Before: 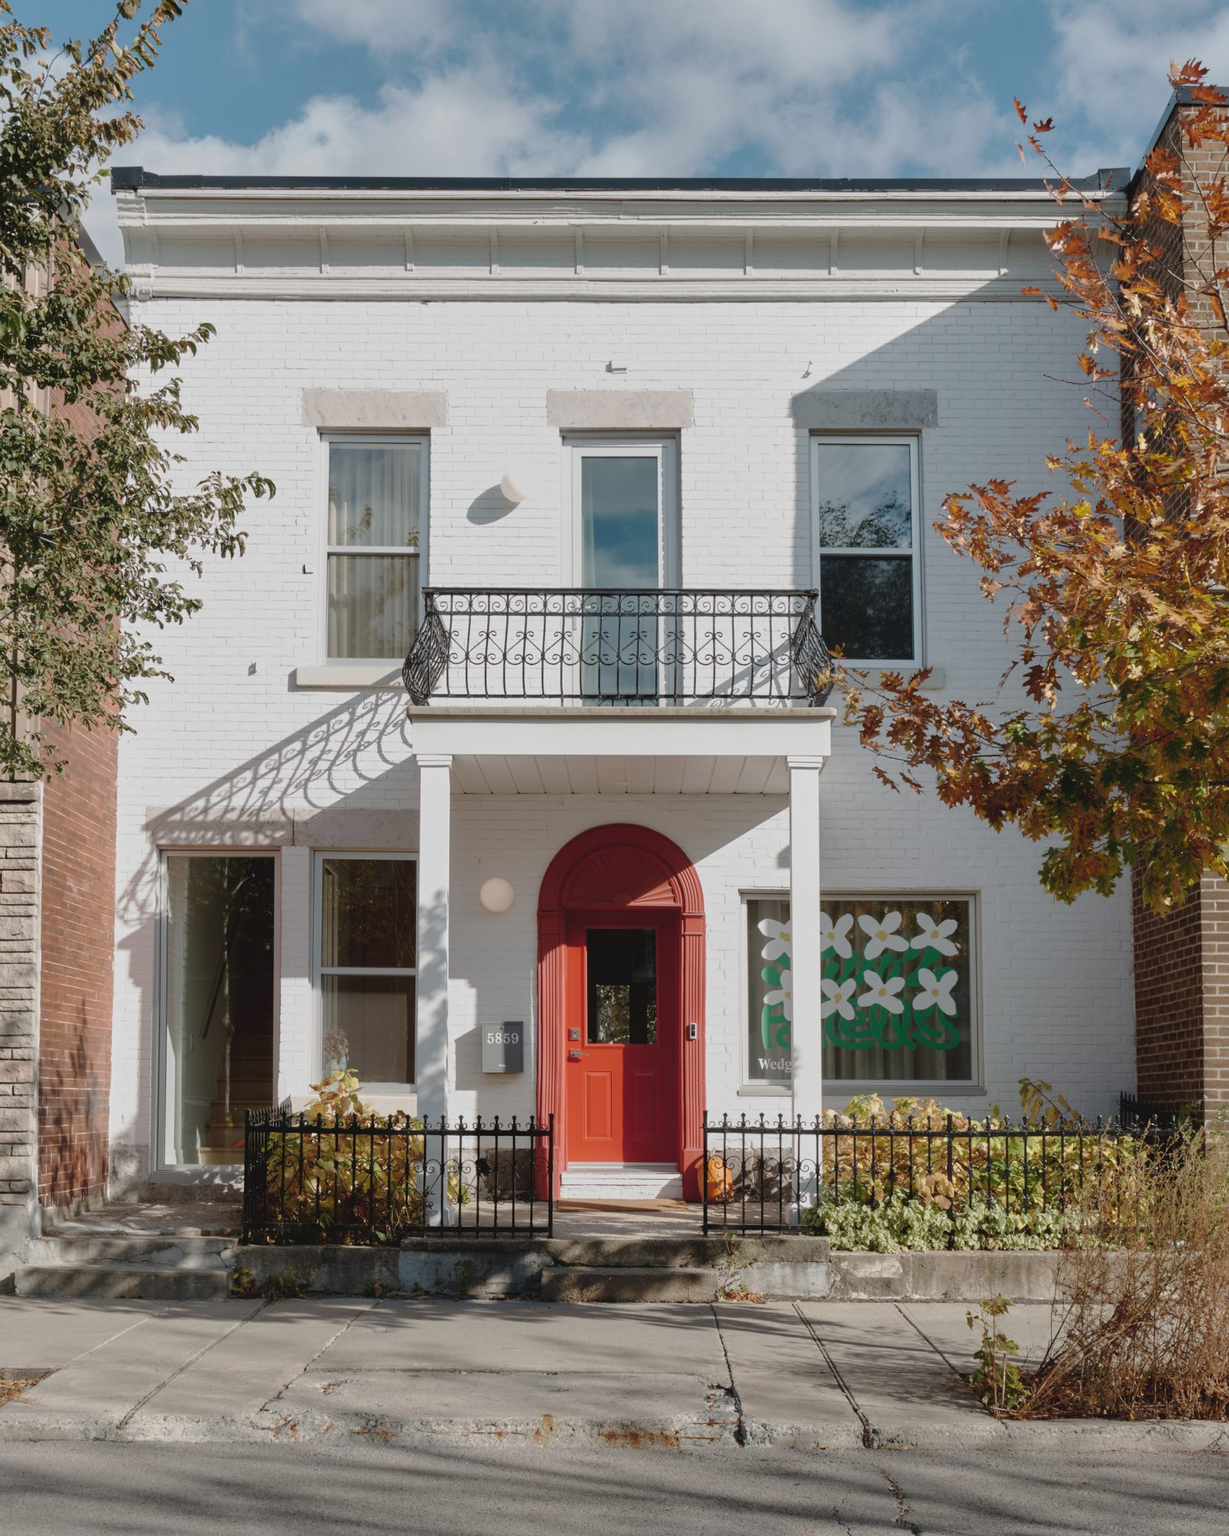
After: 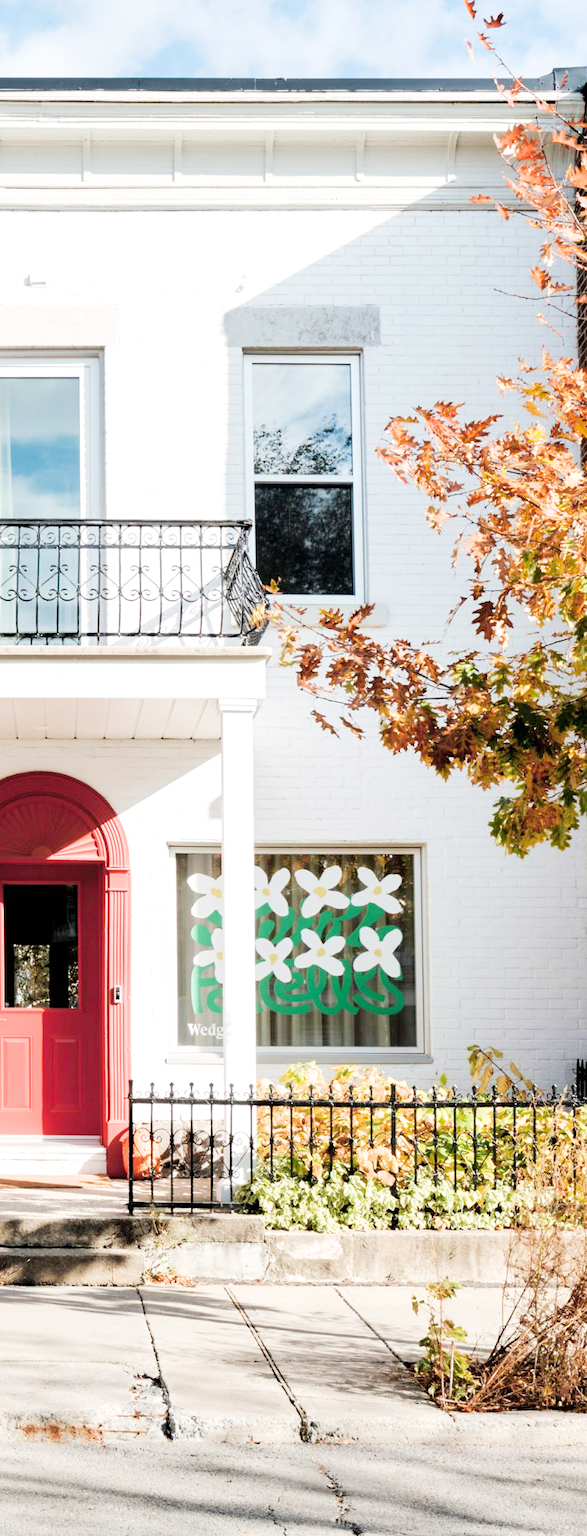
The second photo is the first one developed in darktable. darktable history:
crop: left 47.516%, top 6.927%, right 7.935%
filmic rgb: black relative exposure -5 EV, white relative exposure 3.96 EV, hardness 2.9, contrast 1.3, highlights saturation mix -30.62%
exposure: black level correction 0.005, exposure 2.069 EV, compensate highlight preservation false
